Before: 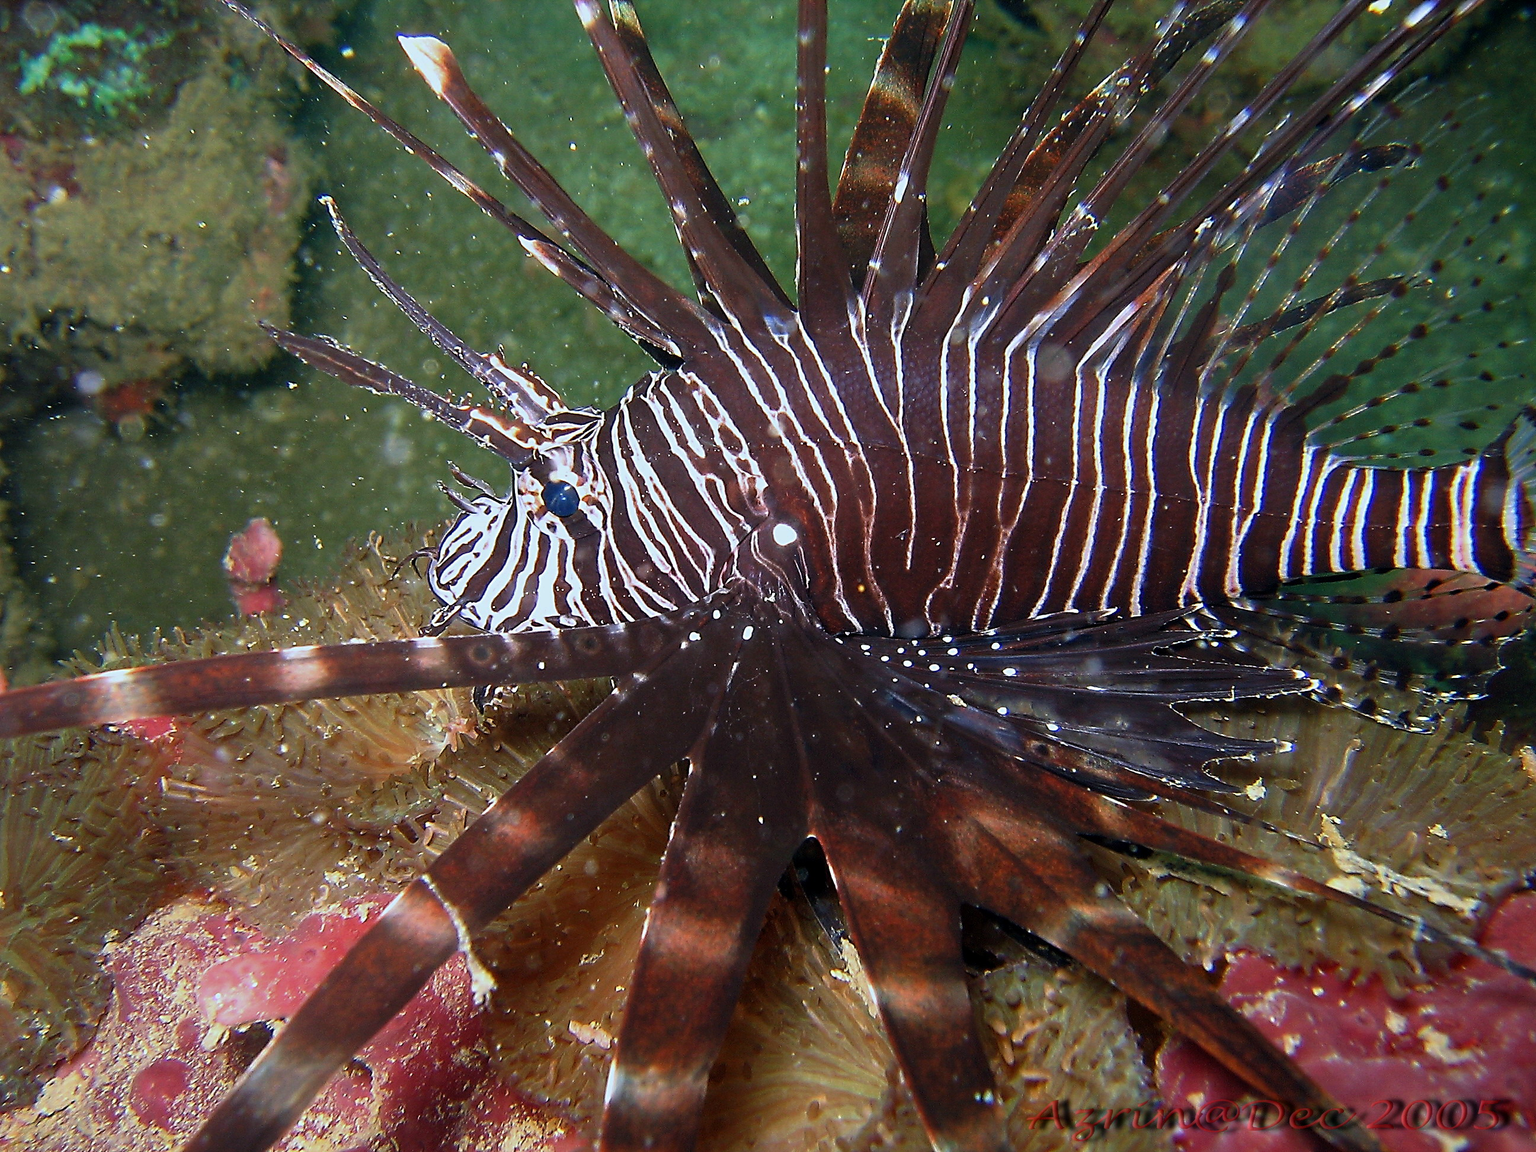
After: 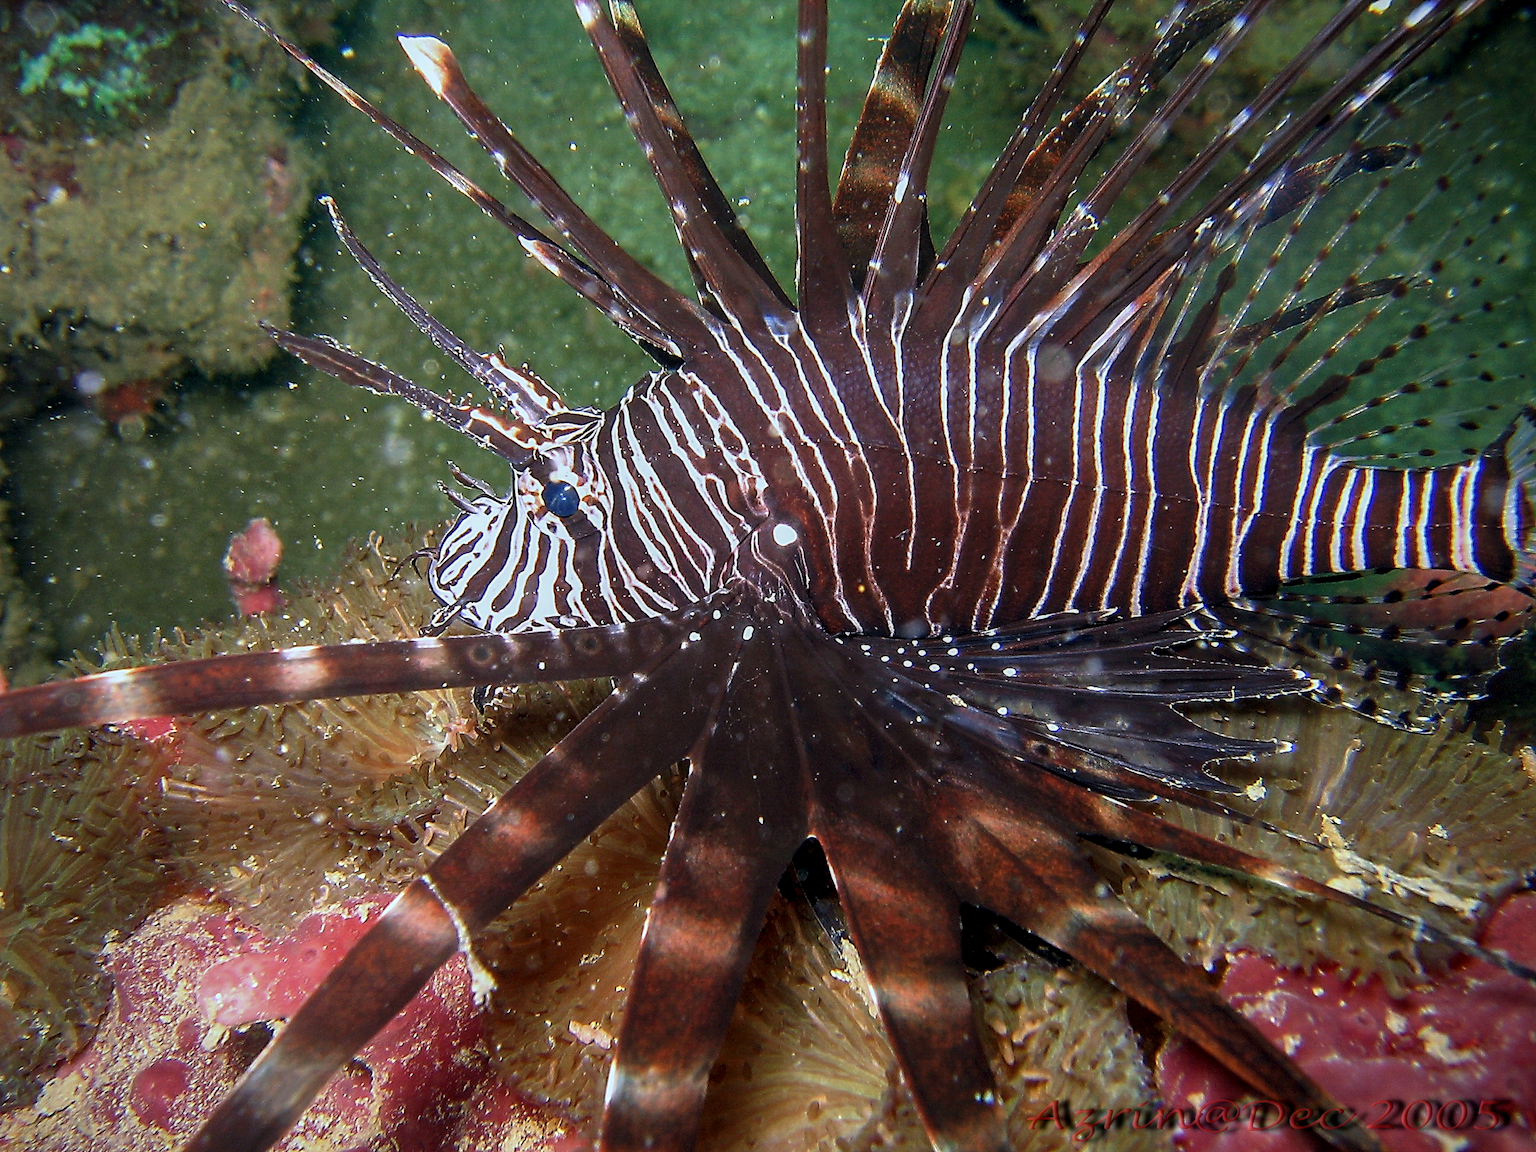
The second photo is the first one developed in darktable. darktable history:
local contrast: on, module defaults
tone equalizer: on, module defaults
vignetting: brightness -0.388, saturation 0.015, unbound false
